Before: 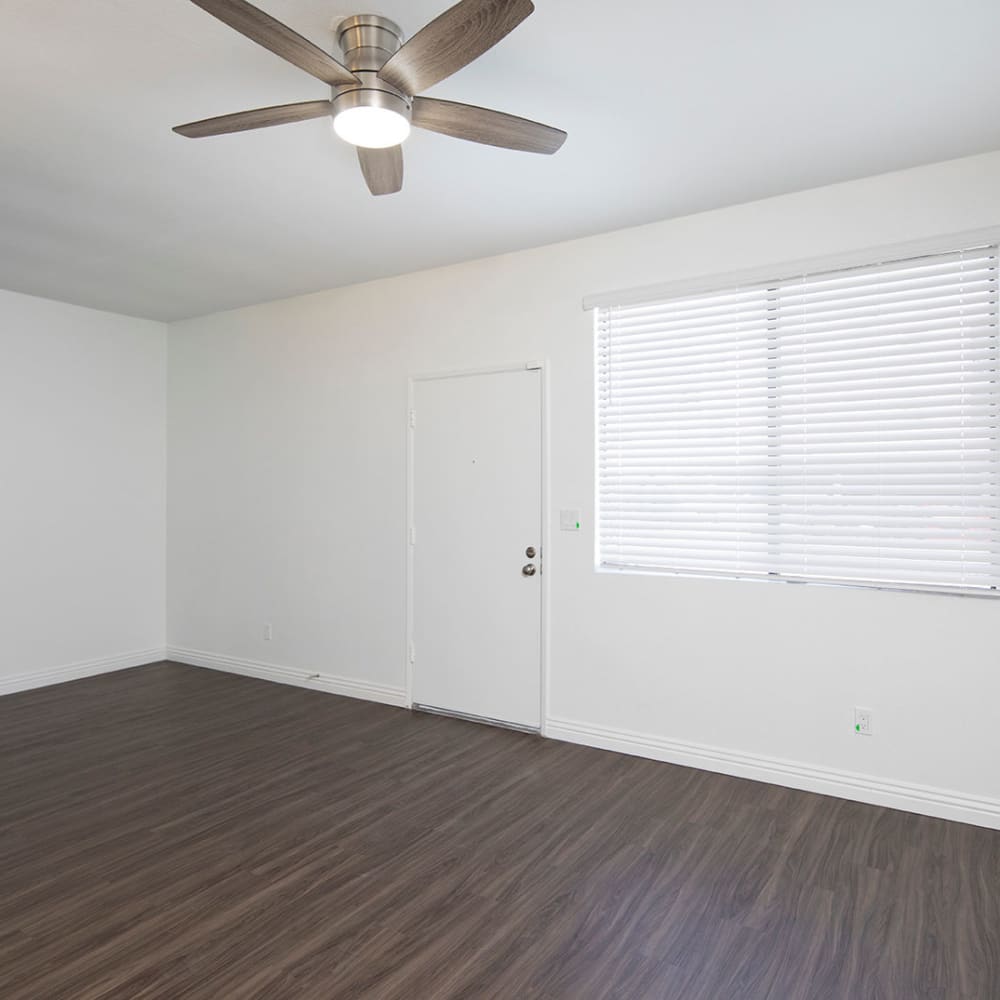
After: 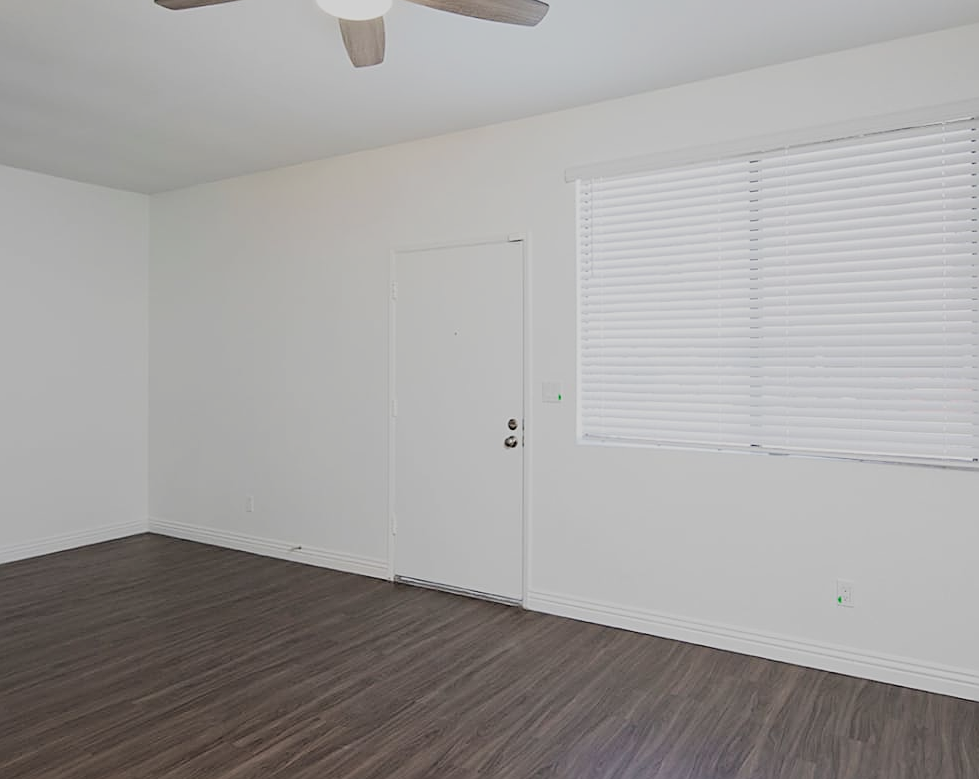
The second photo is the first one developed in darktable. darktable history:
filmic rgb: black relative exposure -7.32 EV, white relative exposure 5.09 EV, hardness 3.2
exposure: compensate highlight preservation false
sharpen: on, module defaults
crop and rotate: left 1.814%, top 12.818%, right 0.25%, bottom 9.225%
